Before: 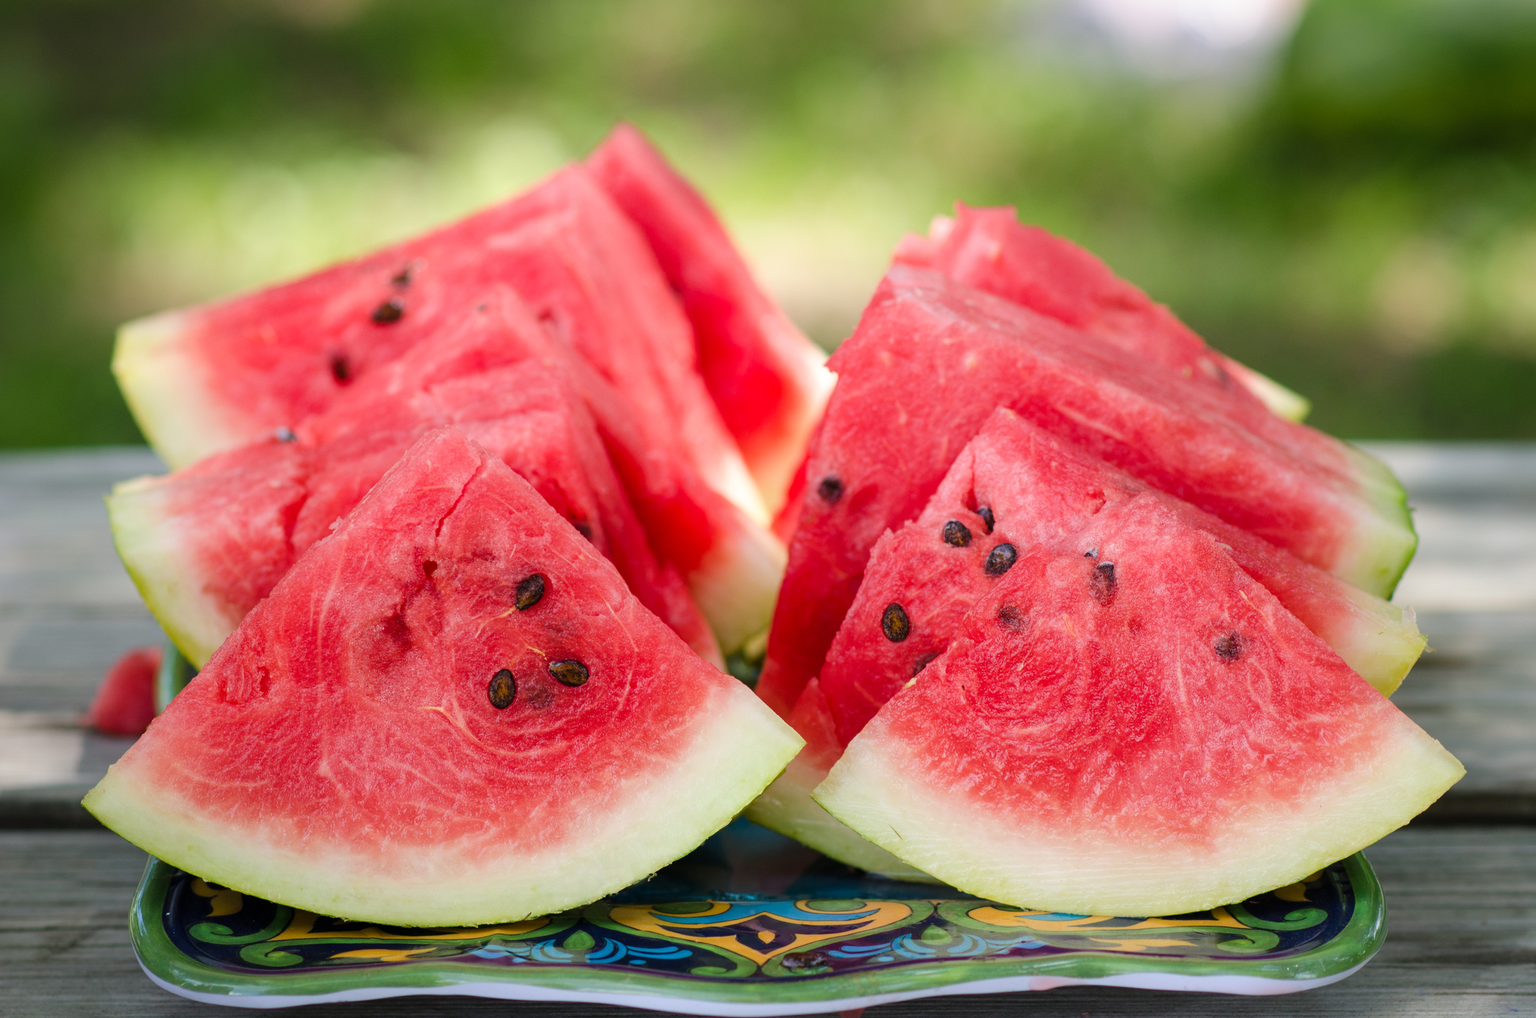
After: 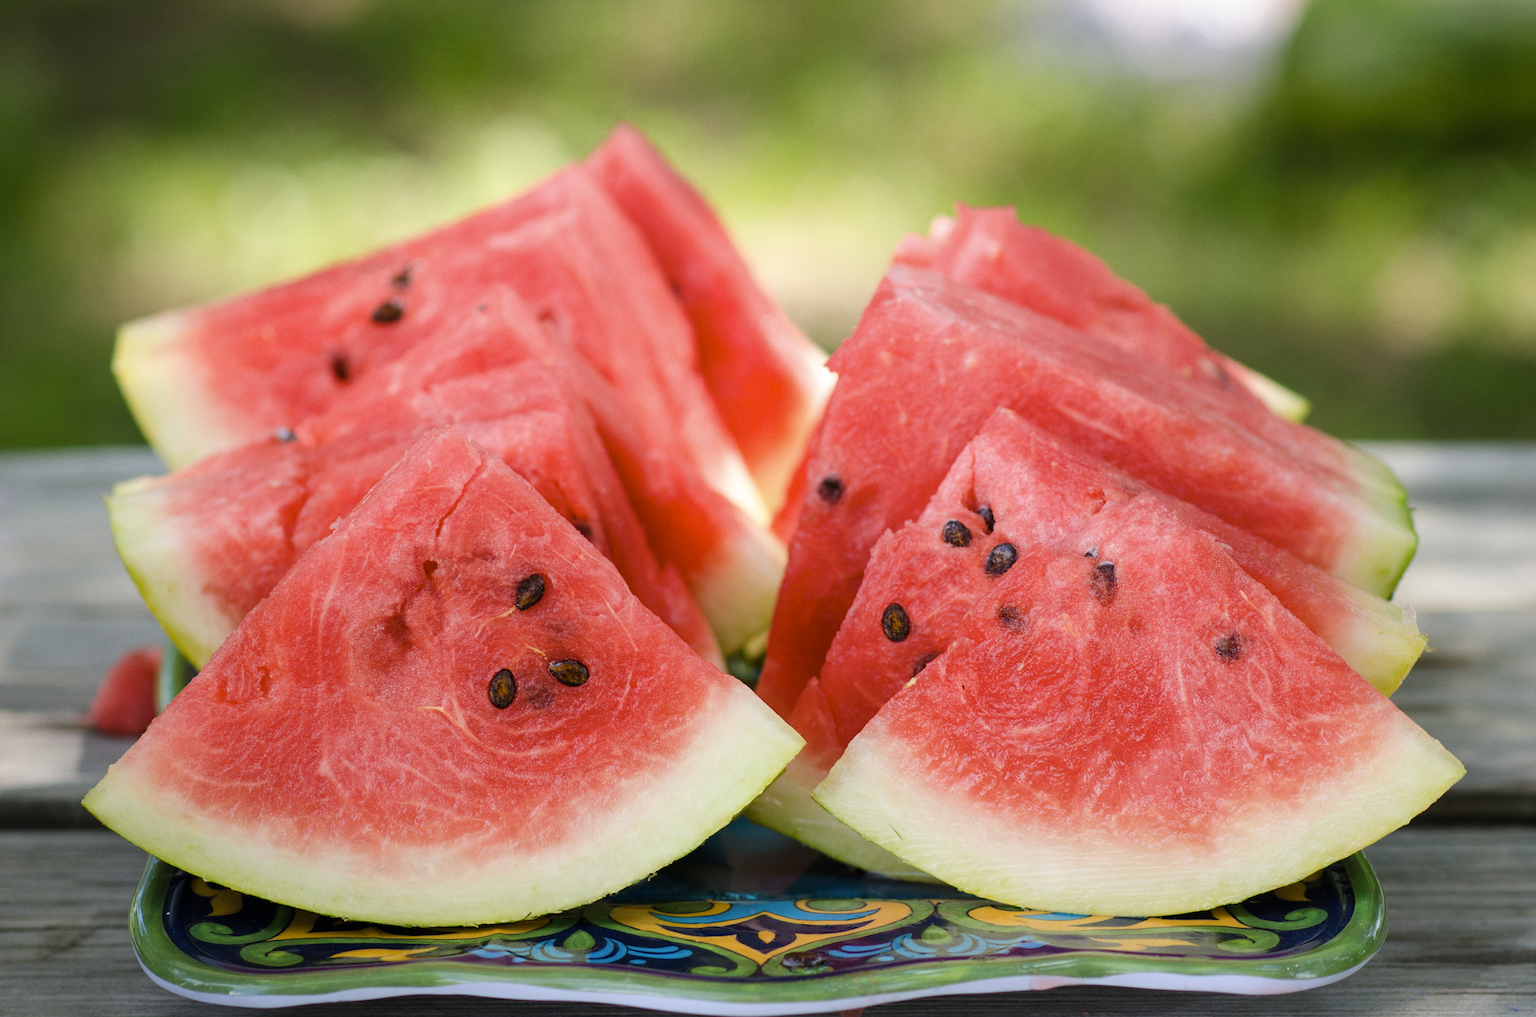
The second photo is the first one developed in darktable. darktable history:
color contrast: green-magenta contrast 0.81
grain: coarseness 0.09 ISO, strength 10%
